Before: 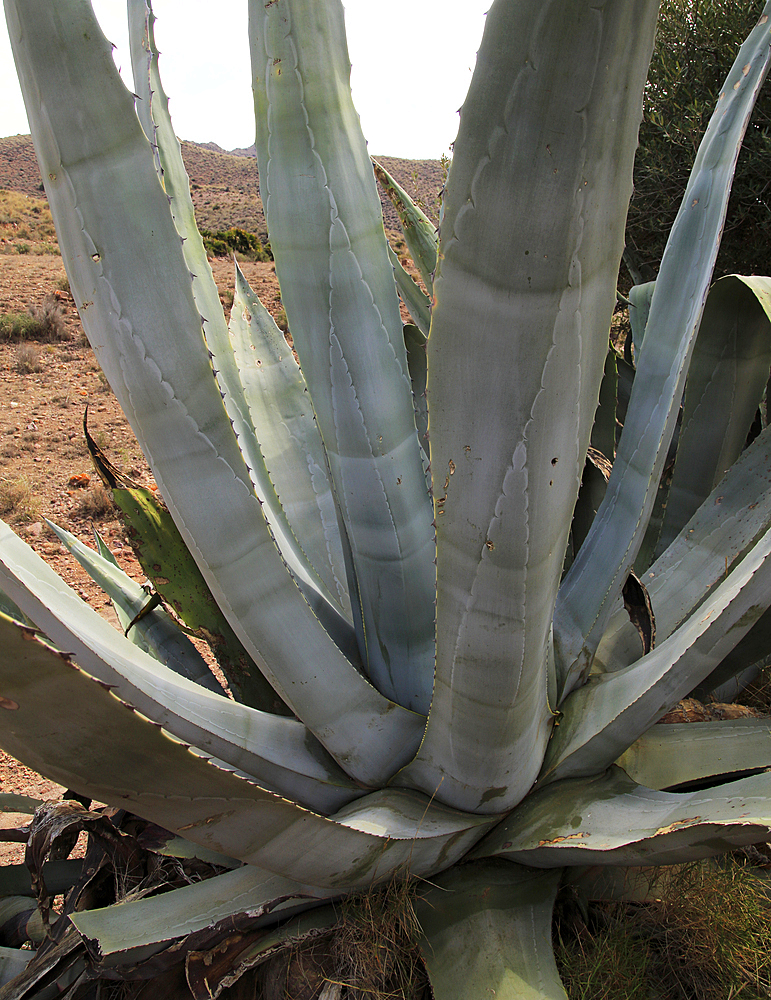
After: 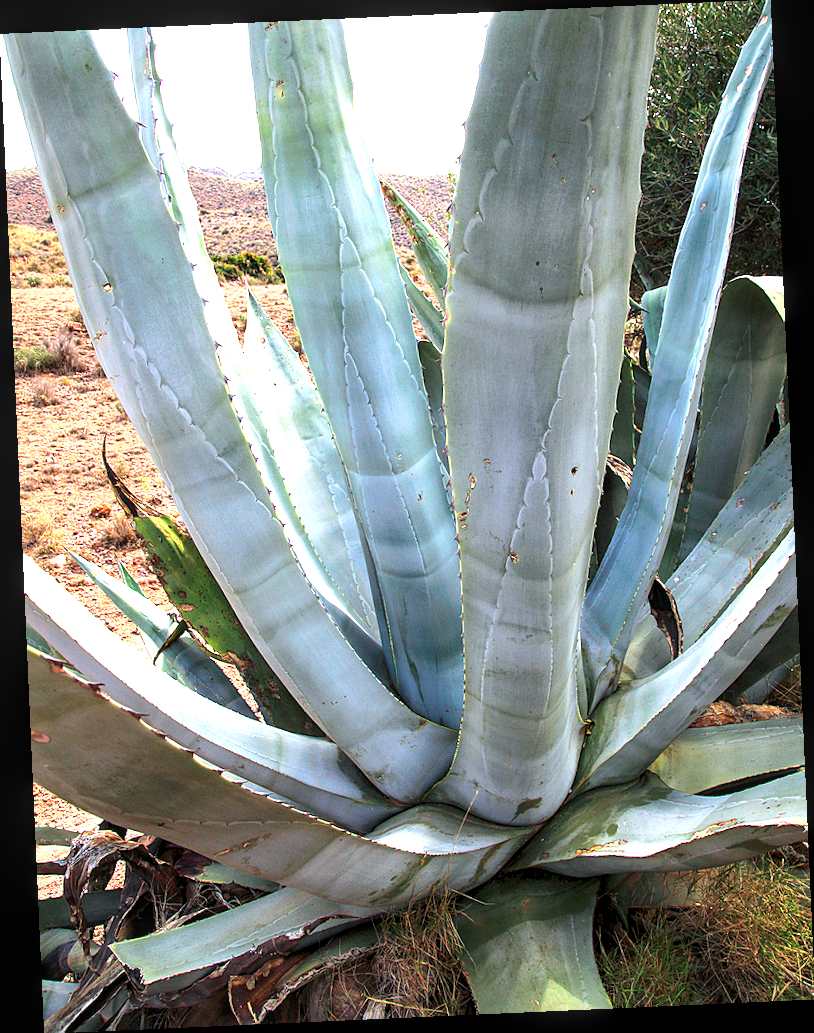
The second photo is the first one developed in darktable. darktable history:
local contrast: on, module defaults
rotate and perspective: rotation -2.56°, automatic cropping off
exposure: exposure 1.5 EV, compensate highlight preservation false
color calibration: x 0.37, y 0.382, temperature 4313.32 K
